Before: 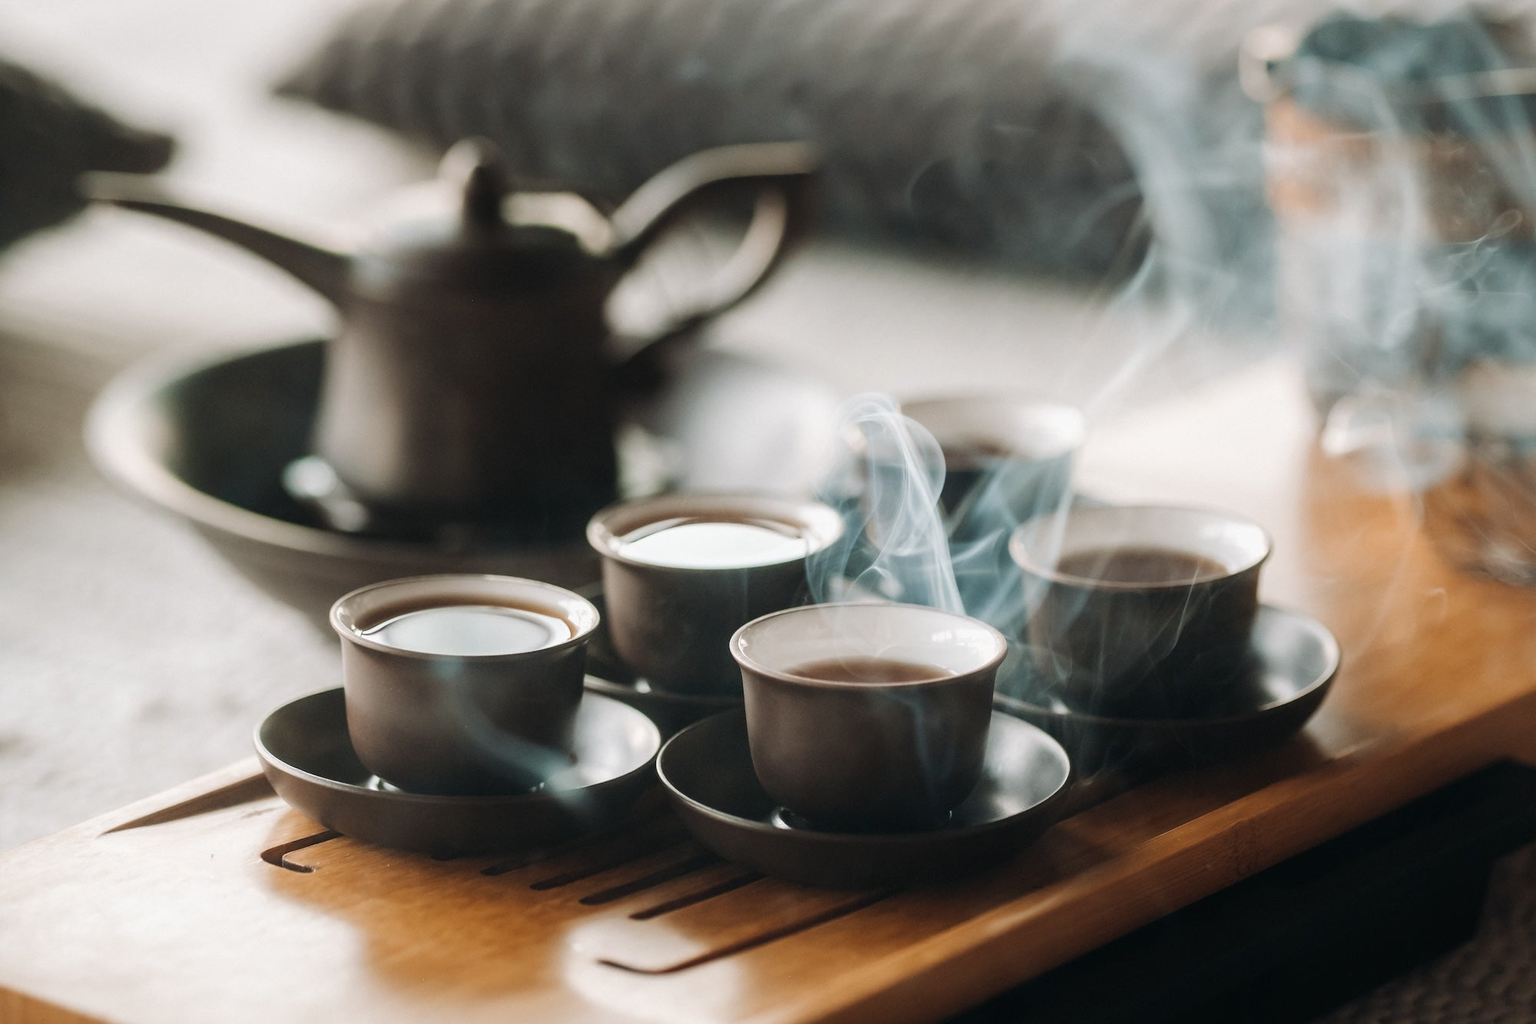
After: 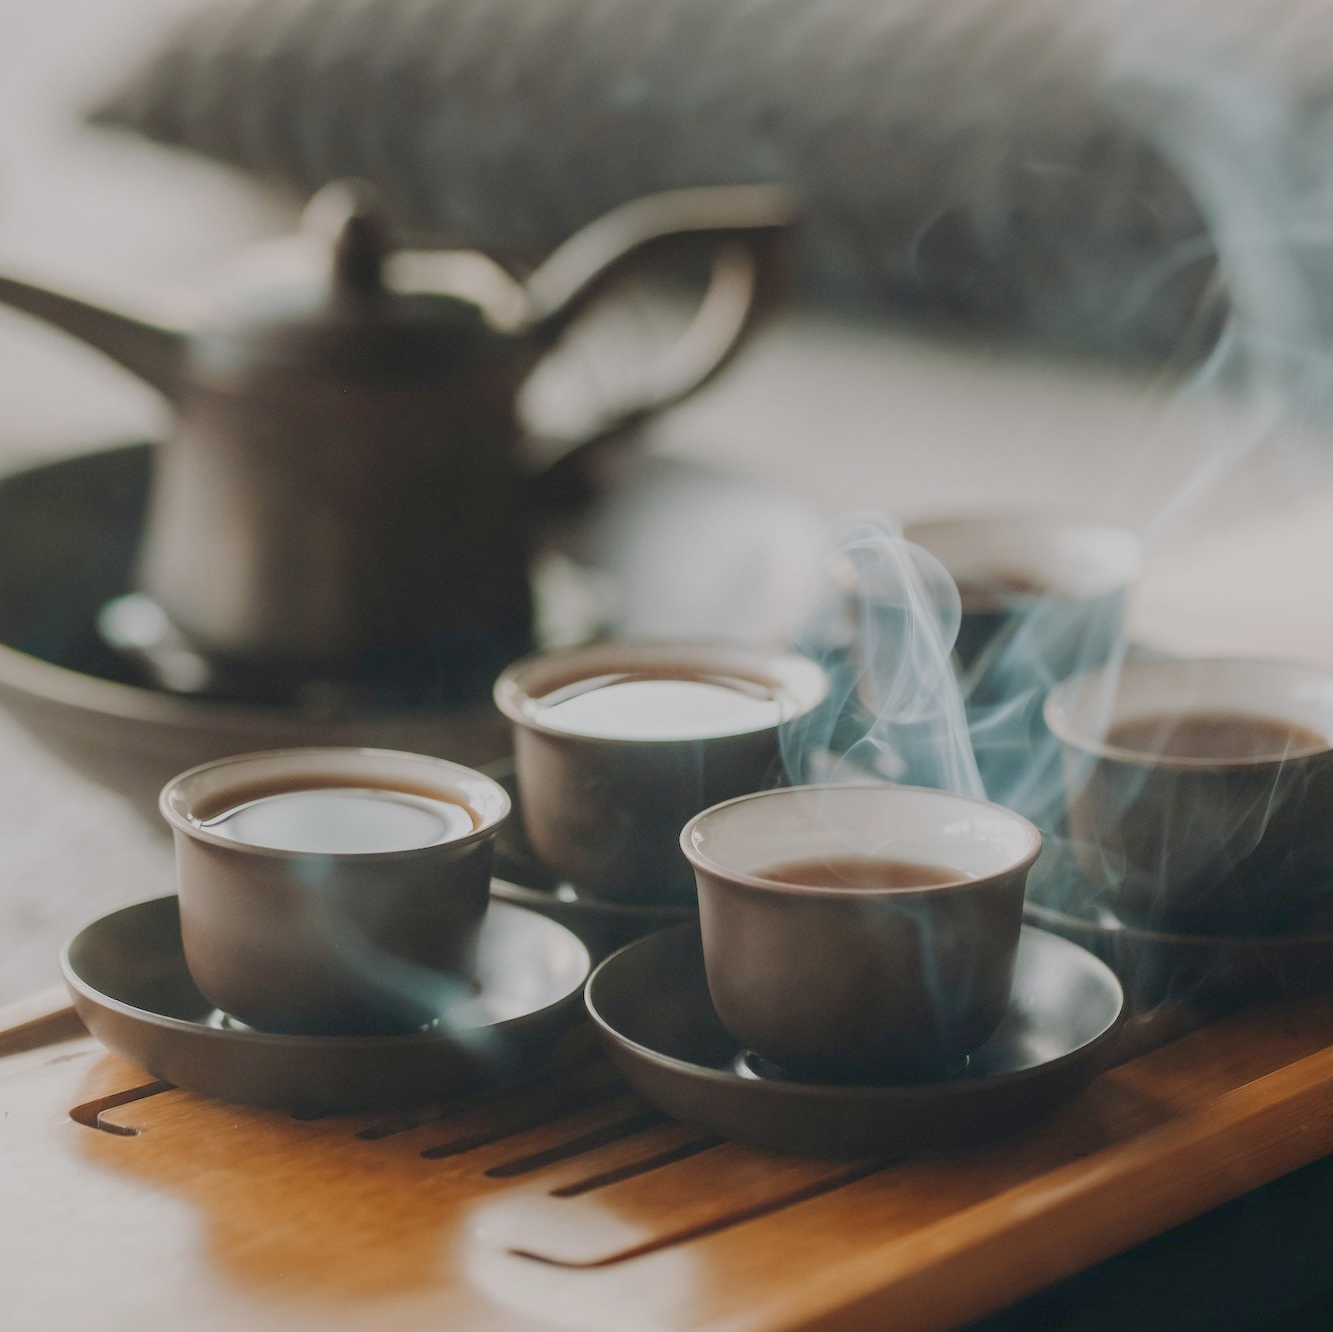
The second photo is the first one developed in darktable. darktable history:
crop and rotate: left 13.537%, right 19.796%
color balance rgb: contrast -30%
